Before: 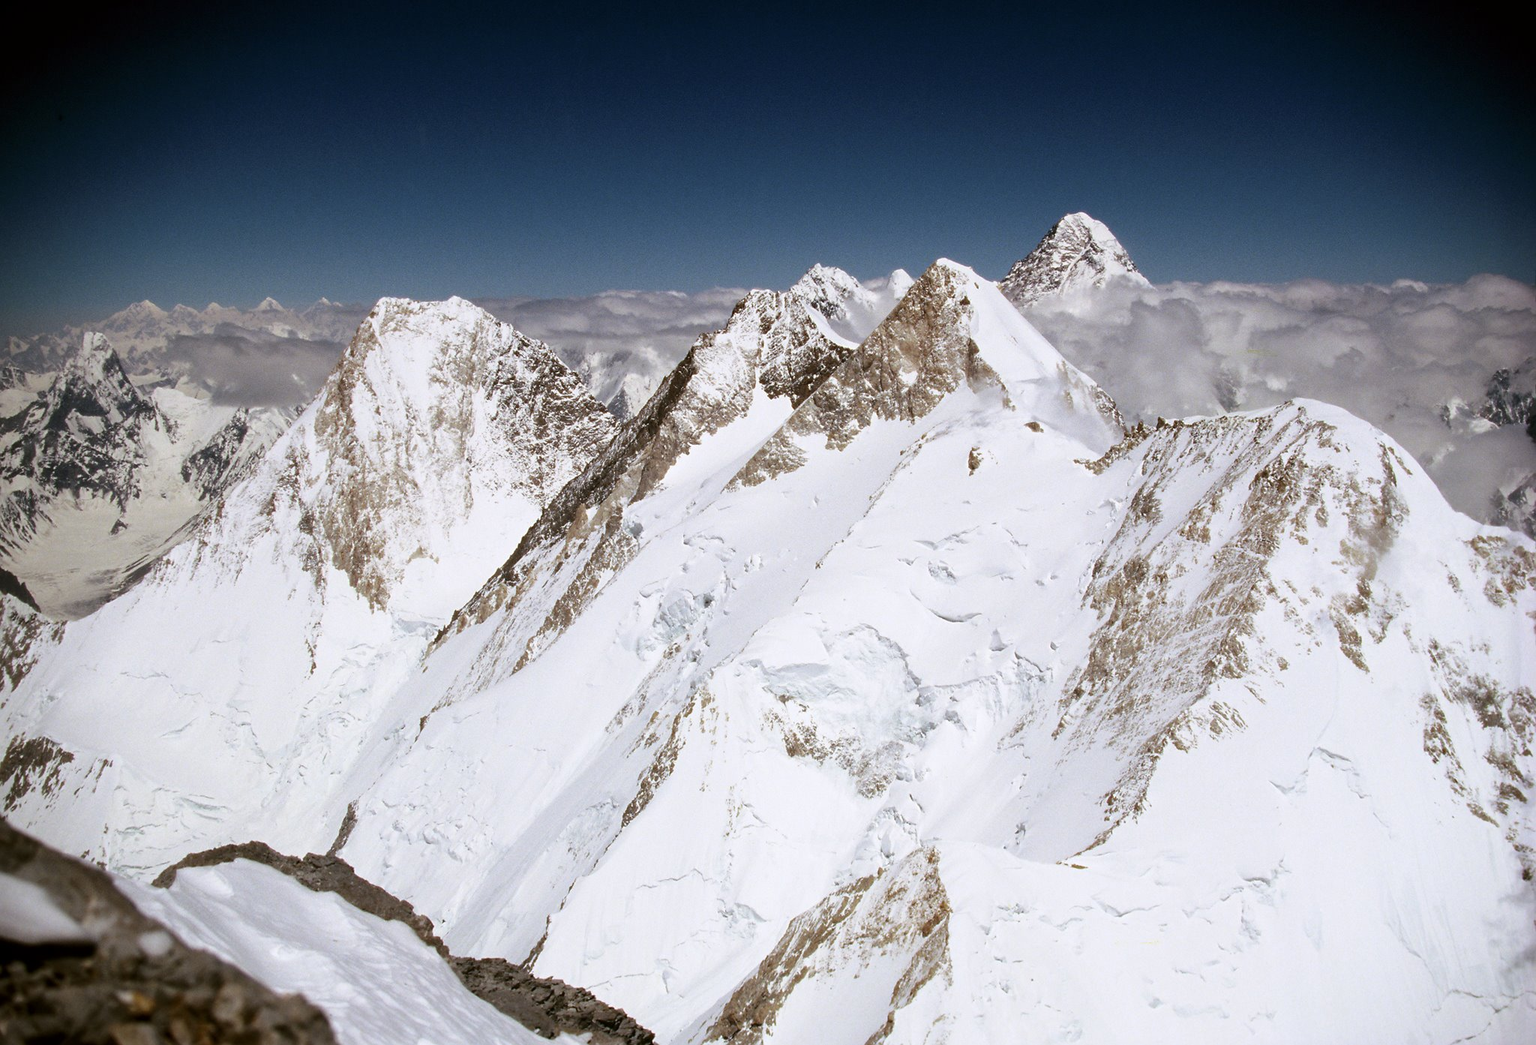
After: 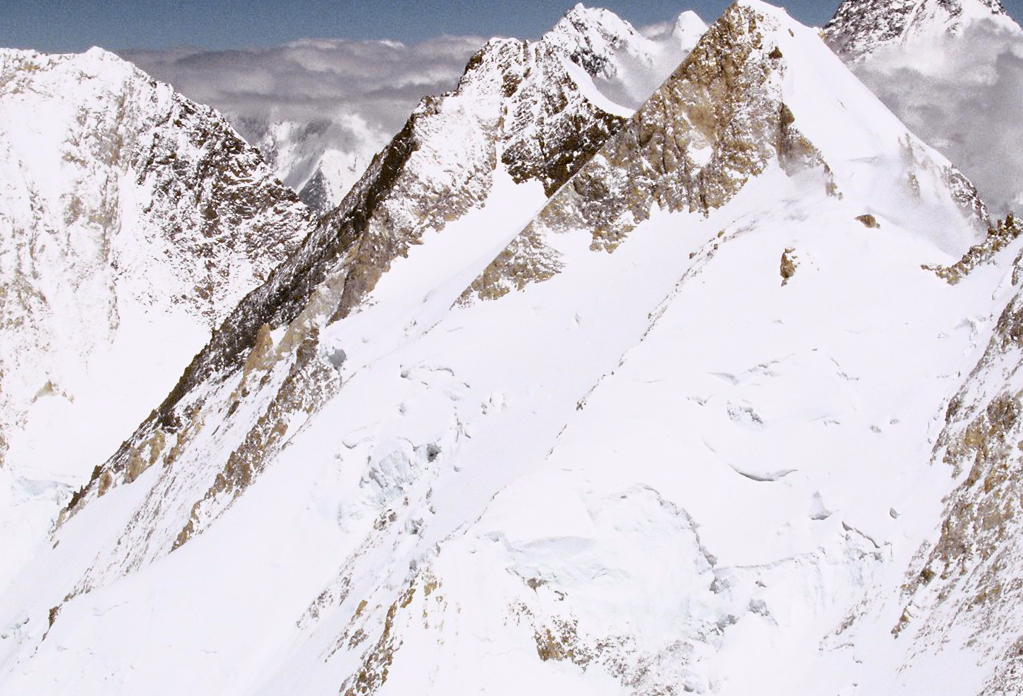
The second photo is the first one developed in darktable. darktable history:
crop: left 25%, top 25%, right 25%, bottom 25%
tone curve: curves: ch0 [(0, 0) (0.105, 0.068) (0.195, 0.162) (0.283, 0.283) (0.384, 0.404) (0.485, 0.531) (0.638, 0.681) (0.795, 0.879) (1, 0.977)]; ch1 [(0, 0) (0.161, 0.092) (0.35, 0.33) (0.379, 0.401) (0.456, 0.469) (0.498, 0.503) (0.531, 0.537) (0.596, 0.621) (0.635, 0.671) (1, 1)]; ch2 [(0, 0) (0.371, 0.362) (0.437, 0.437) (0.483, 0.484) (0.53, 0.515) (0.56, 0.58) (0.622, 0.606) (1, 1)], color space Lab, independent channels, preserve colors none
